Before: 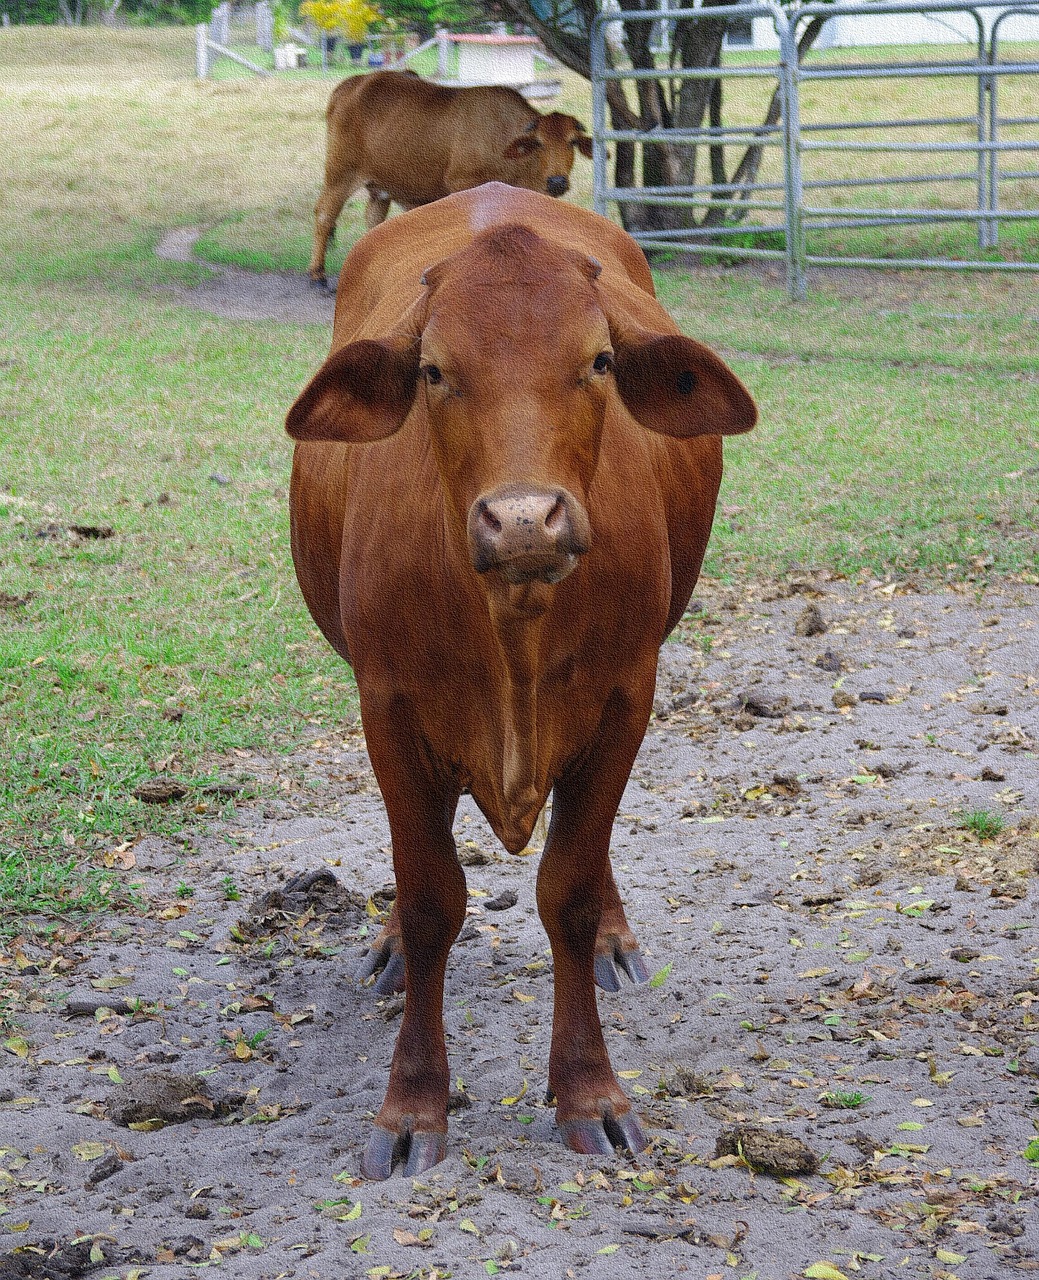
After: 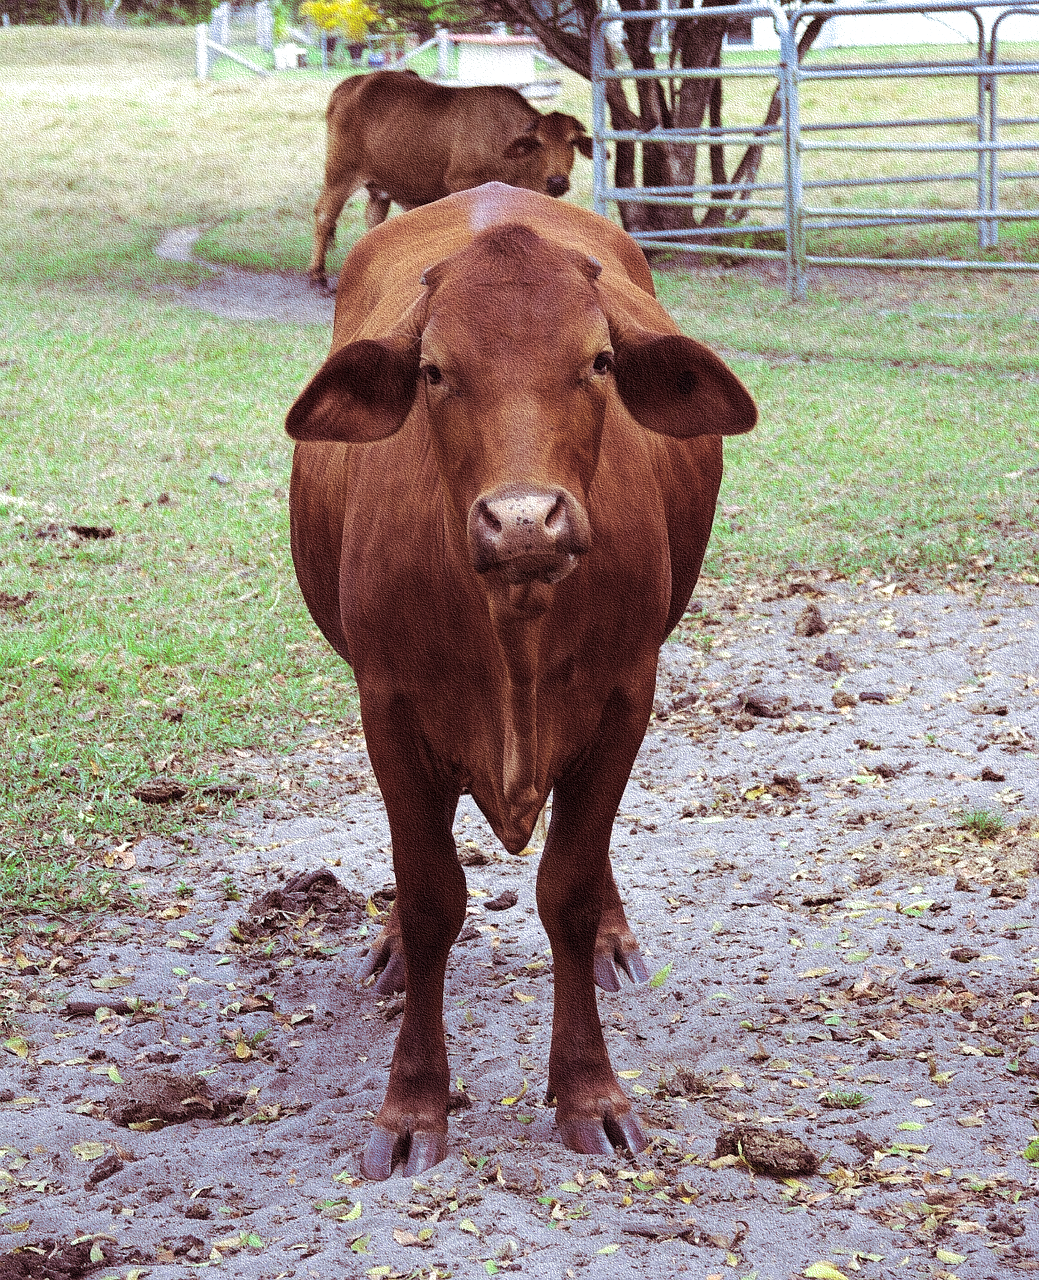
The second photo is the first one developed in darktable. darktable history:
tone equalizer: -8 EV -0.417 EV, -7 EV -0.389 EV, -6 EV -0.333 EV, -5 EV -0.222 EV, -3 EV 0.222 EV, -2 EV 0.333 EV, -1 EV 0.389 EV, +0 EV 0.417 EV, edges refinement/feathering 500, mask exposure compensation -1.57 EV, preserve details no
split-toning: on, module defaults
exposure: exposure 0.127 EV, compensate highlight preservation false
white balance: red 0.976, blue 1.04
